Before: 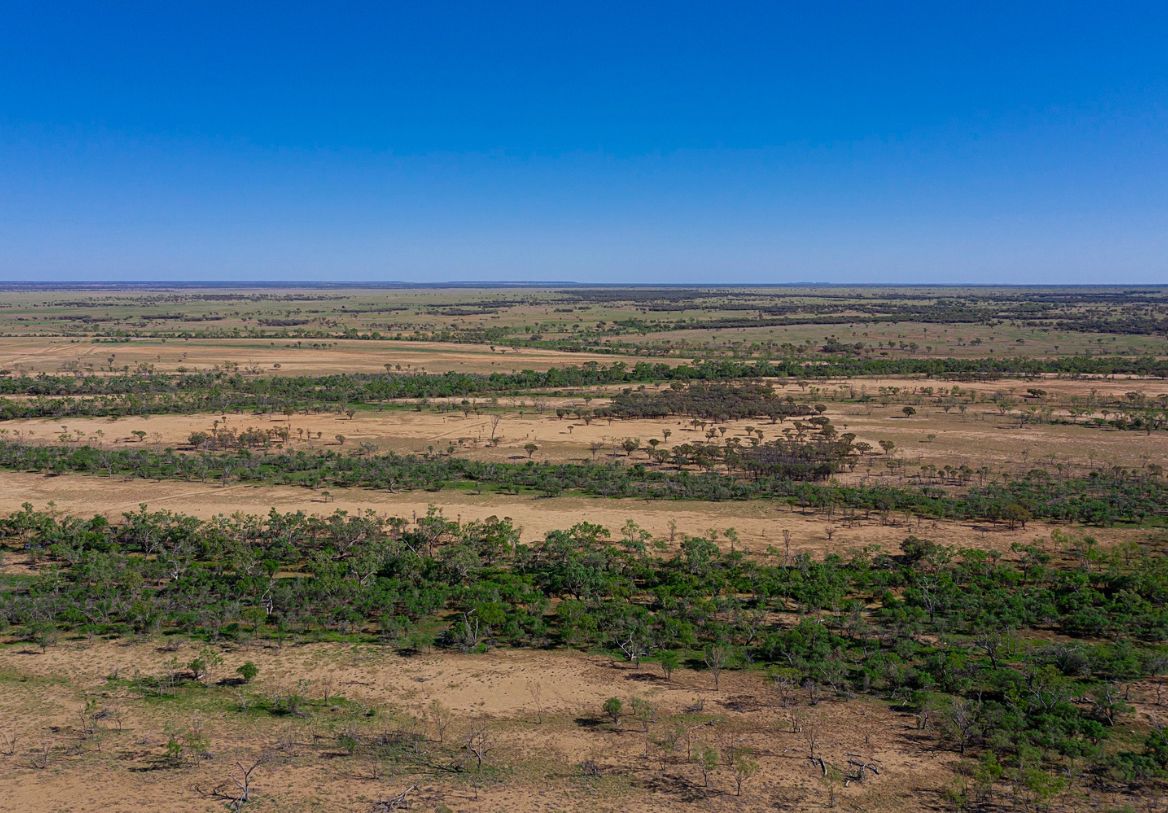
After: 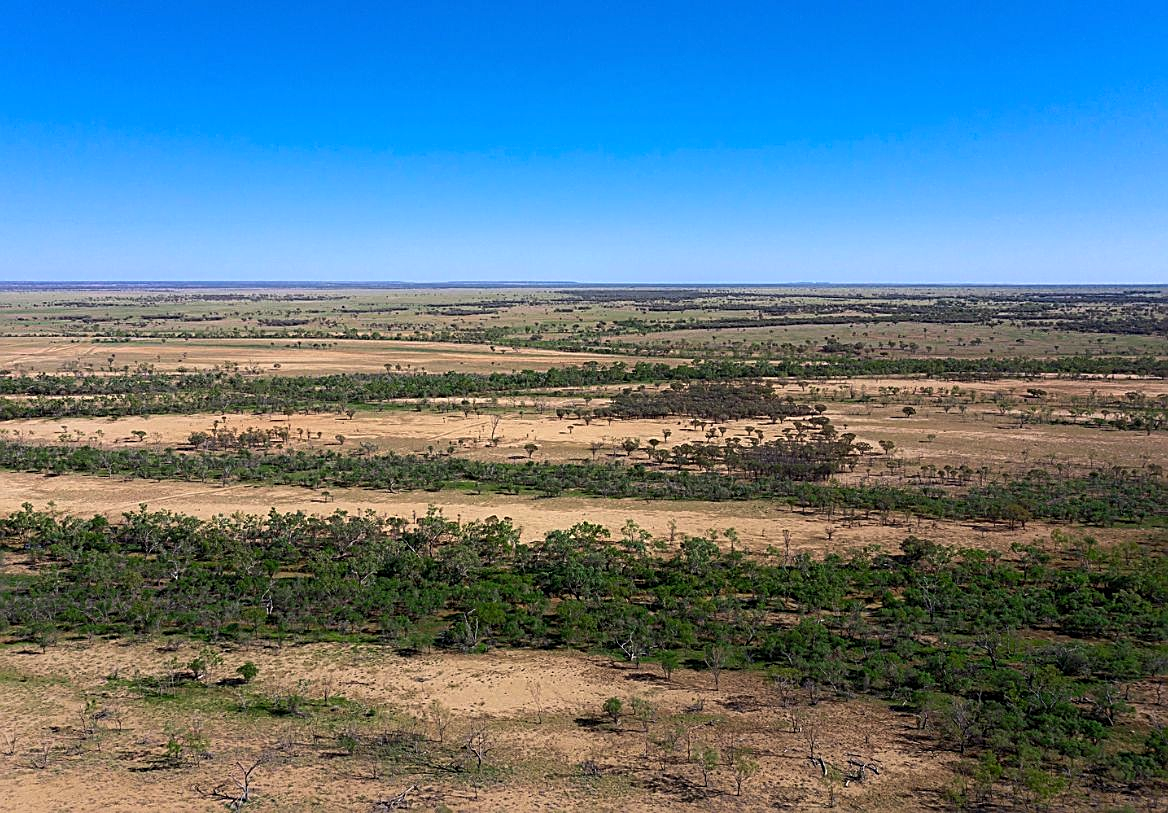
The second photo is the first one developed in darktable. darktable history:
tone equalizer: -8 EV 0.001 EV, -7 EV -0.002 EV, -6 EV 0.002 EV, -5 EV -0.03 EV, -4 EV -0.116 EV, -3 EV -0.169 EV, -2 EV 0.24 EV, -1 EV 0.702 EV, +0 EV 0.493 EV
sharpen: amount 0.575
